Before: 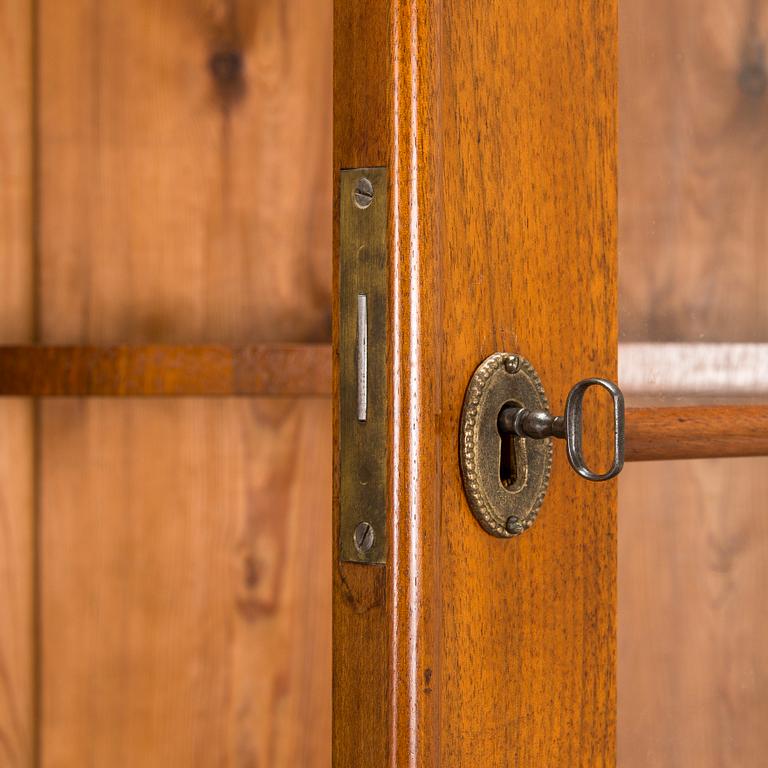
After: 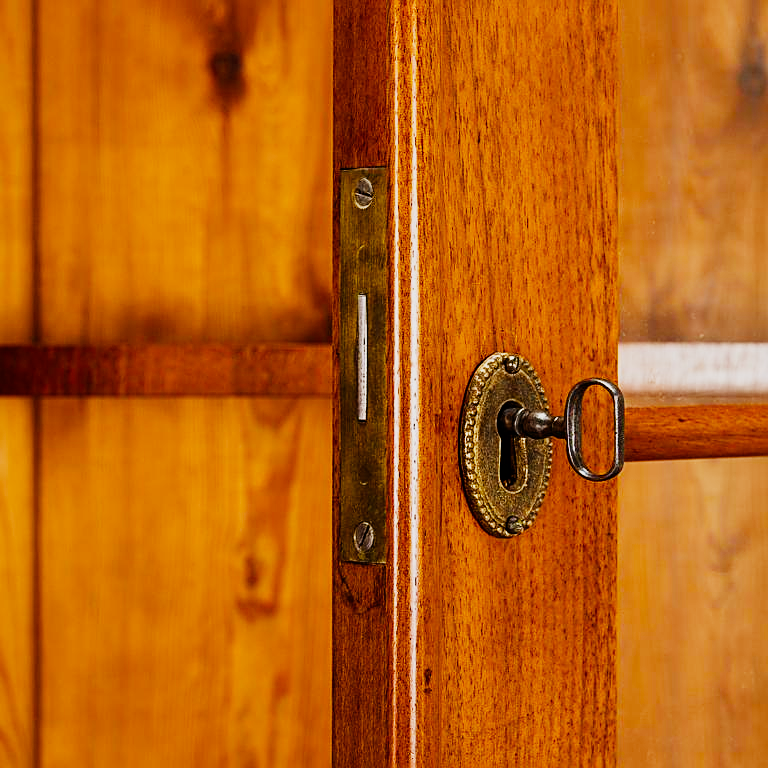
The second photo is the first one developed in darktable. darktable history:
sharpen: on, module defaults
color balance rgb: linear chroma grading › global chroma 15%, perceptual saturation grading › global saturation 30%
sigmoid: contrast 1.8, skew -0.2, preserve hue 0%, red attenuation 0.1, red rotation 0.035, green attenuation 0.1, green rotation -0.017, blue attenuation 0.15, blue rotation -0.052, base primaries Rec2020
shadows and highlights: soften with gaussian
